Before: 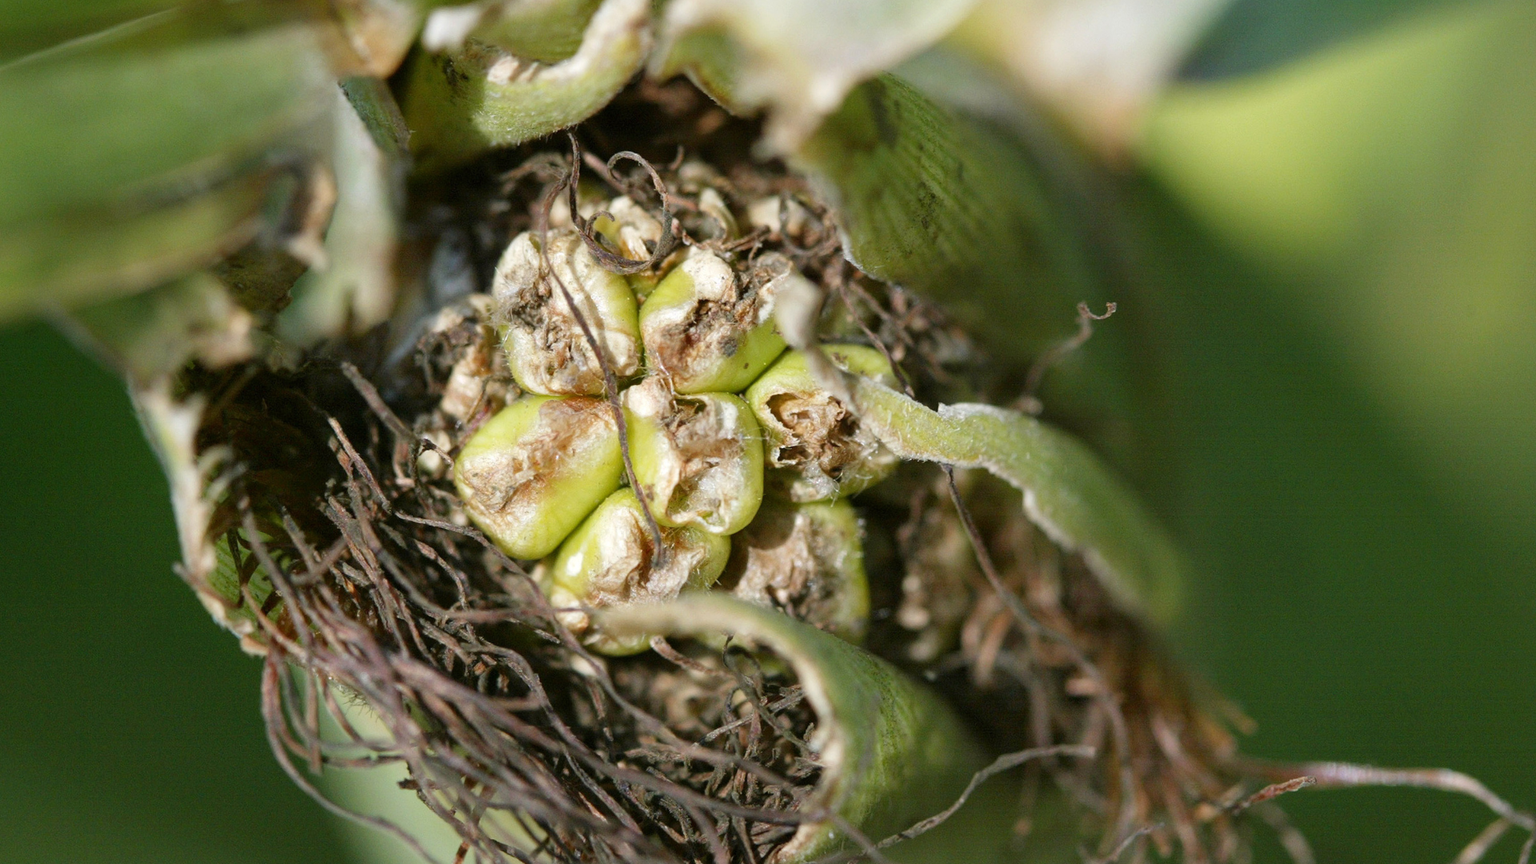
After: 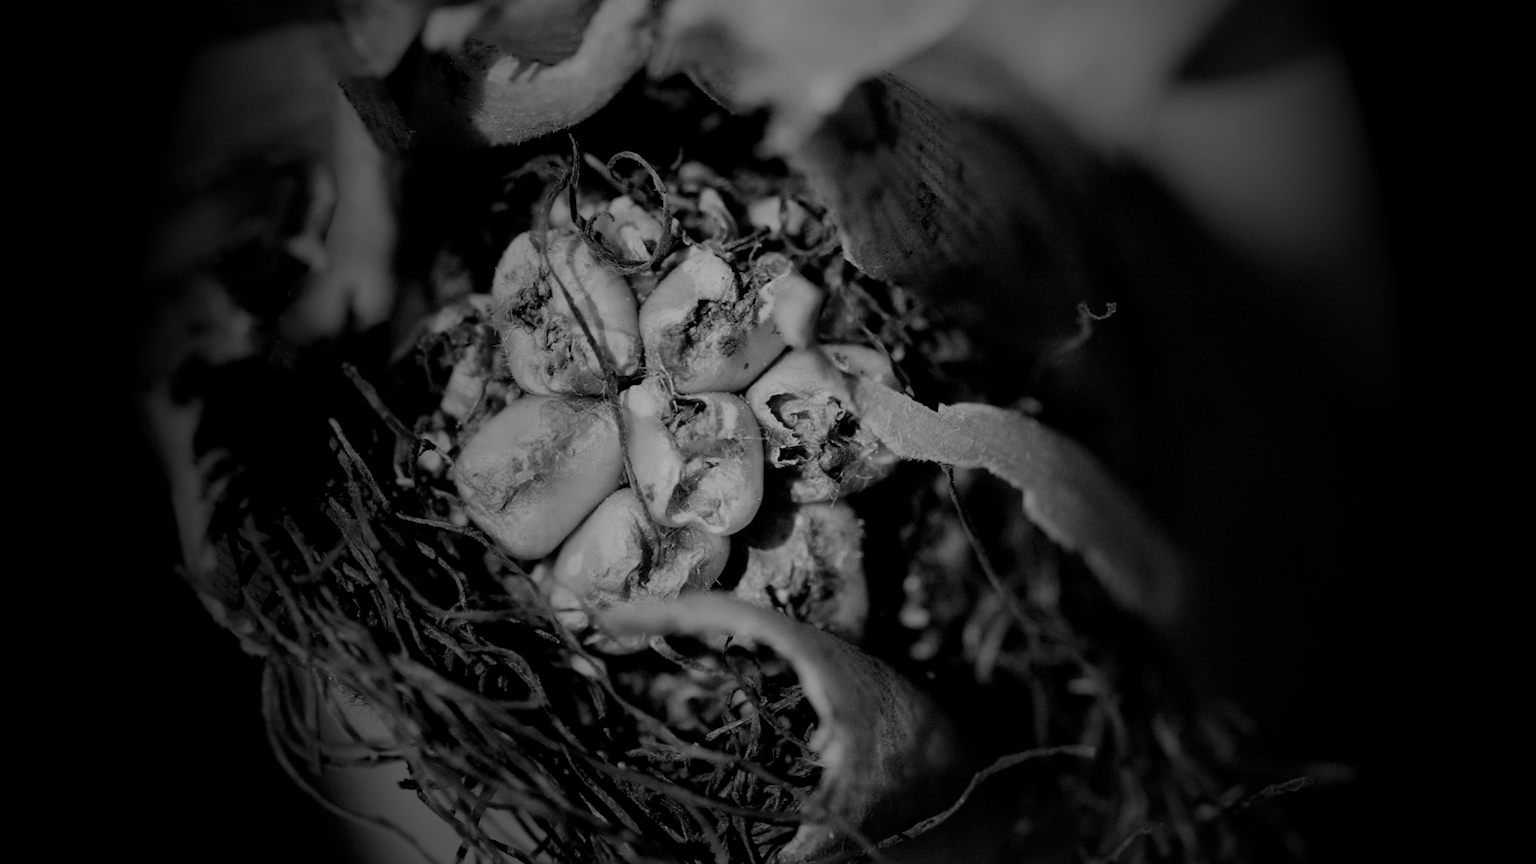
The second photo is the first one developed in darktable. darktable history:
monochrome: on, module defaults
filmic rgb: black relative exposure -4.14 EV, white relative exposure 5.1 EV, hardness 2.11, contrast 1.165
exposure: exposure -1 EV, compensate highlight preservation false
vignetting: fall-off start 15.9%, fall-off radius 100%, brightness -1, saturation 0.5, width/height ratio 0.719
